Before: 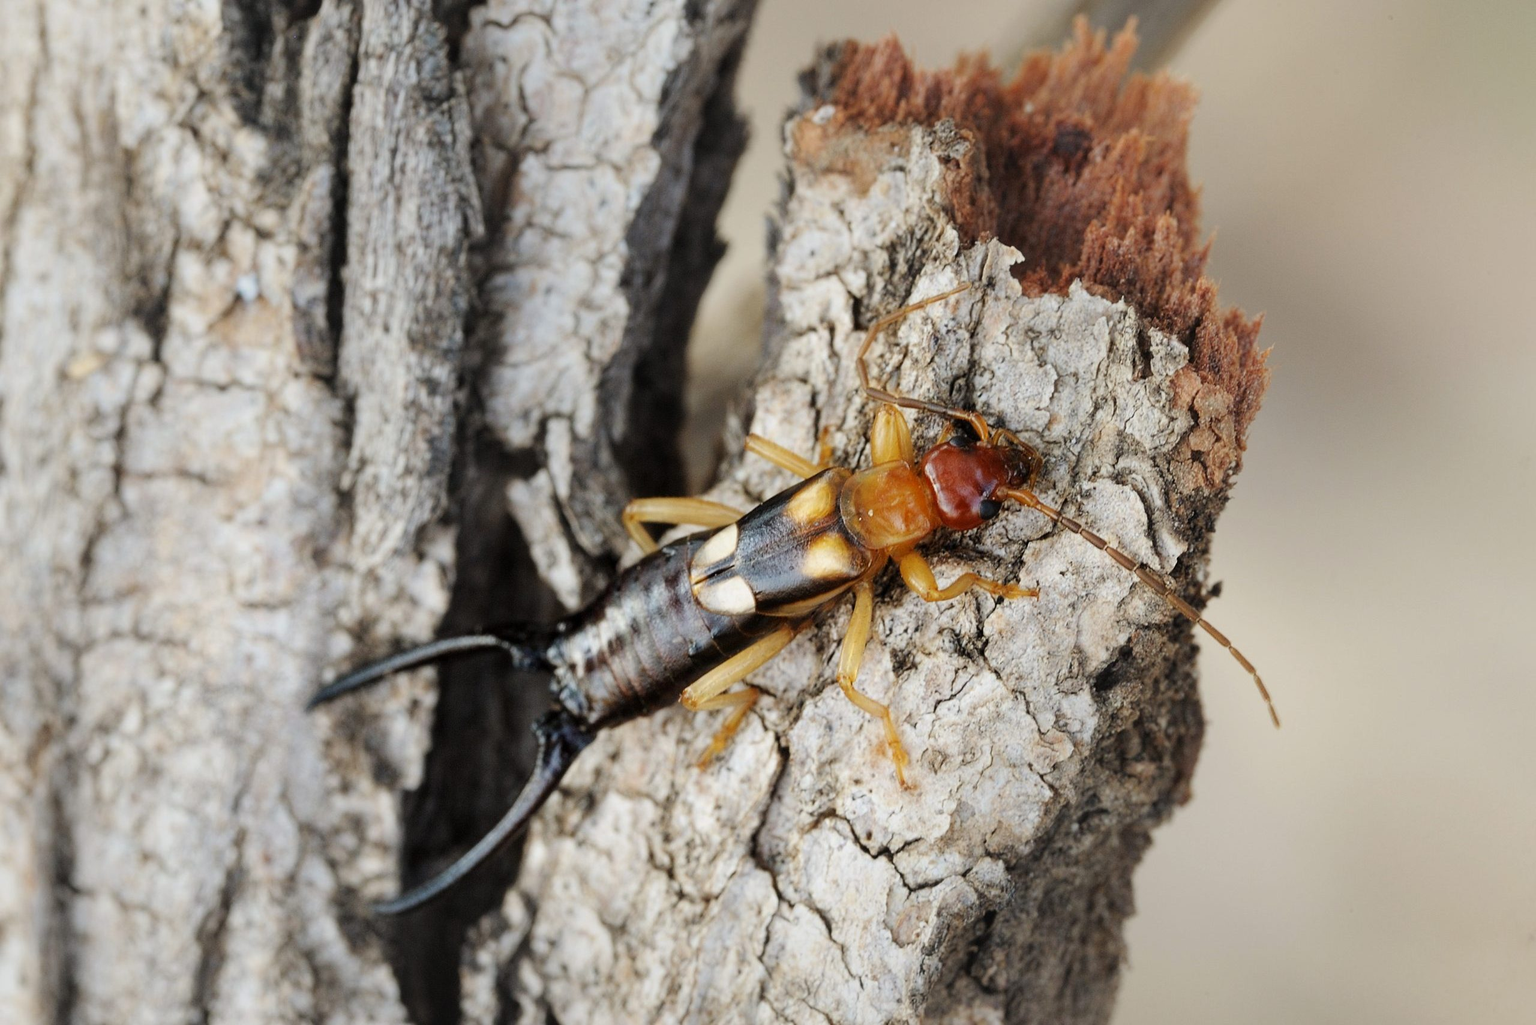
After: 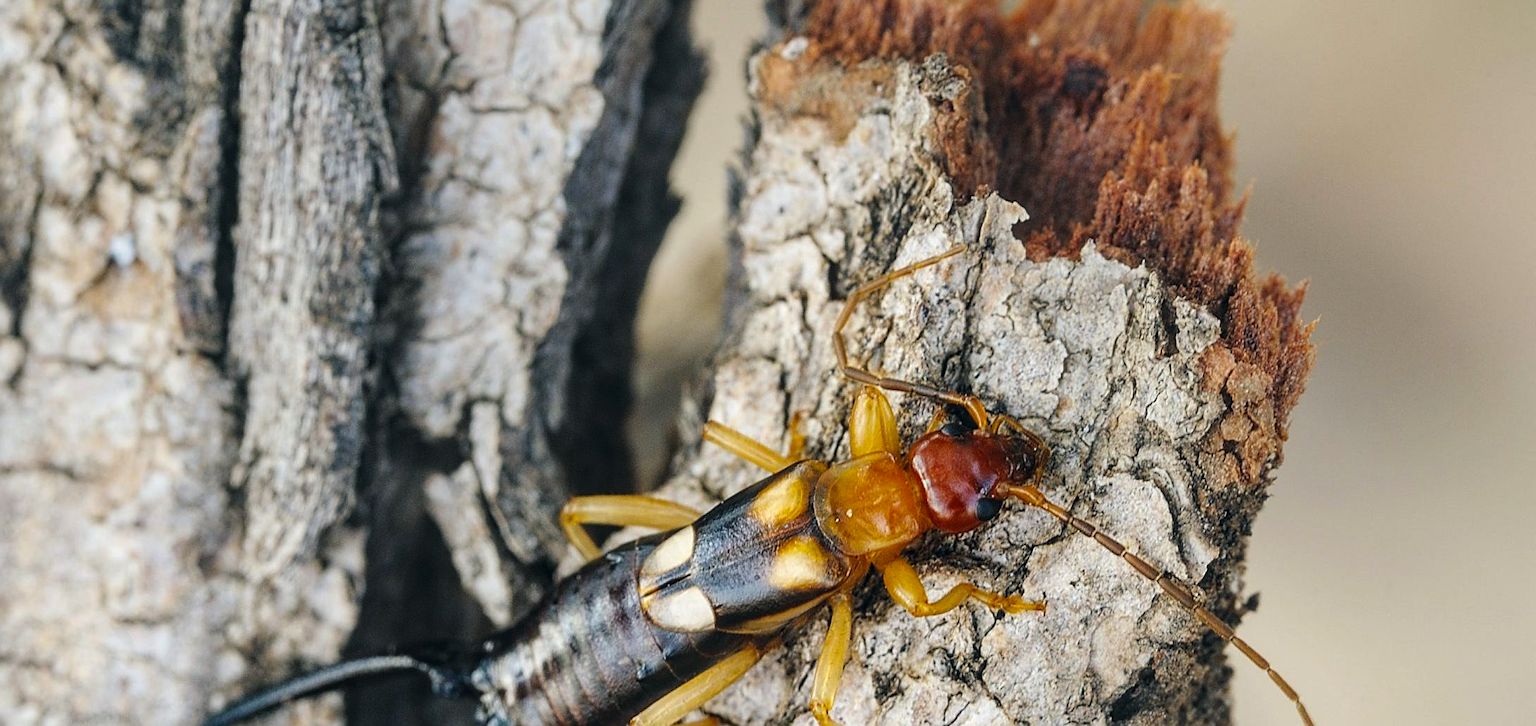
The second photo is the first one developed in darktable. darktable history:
color balance rgb: shadows lift › chroma 5.601%, shadows lift › hue 238.75°, global offset › luminance 0.702%, perceptual saturation grading › global saturation 29.747%
sharpen: amount 0.461
crop and rotate: left 9.306%, top 7.237%, right 4.955%, bottom 31.949%
local contrast: detail 130%
